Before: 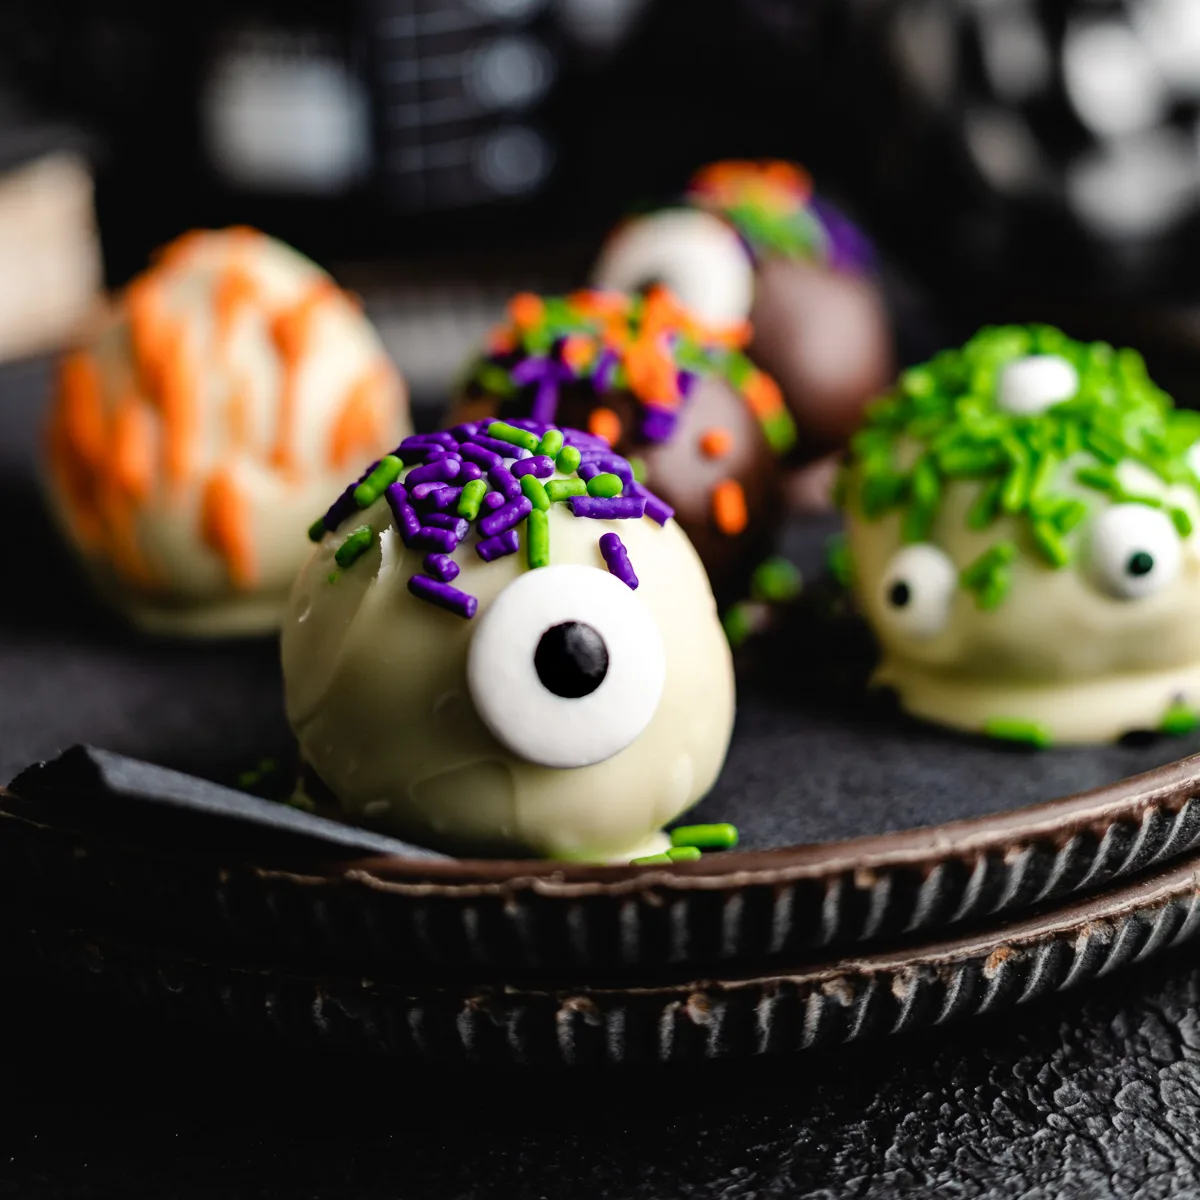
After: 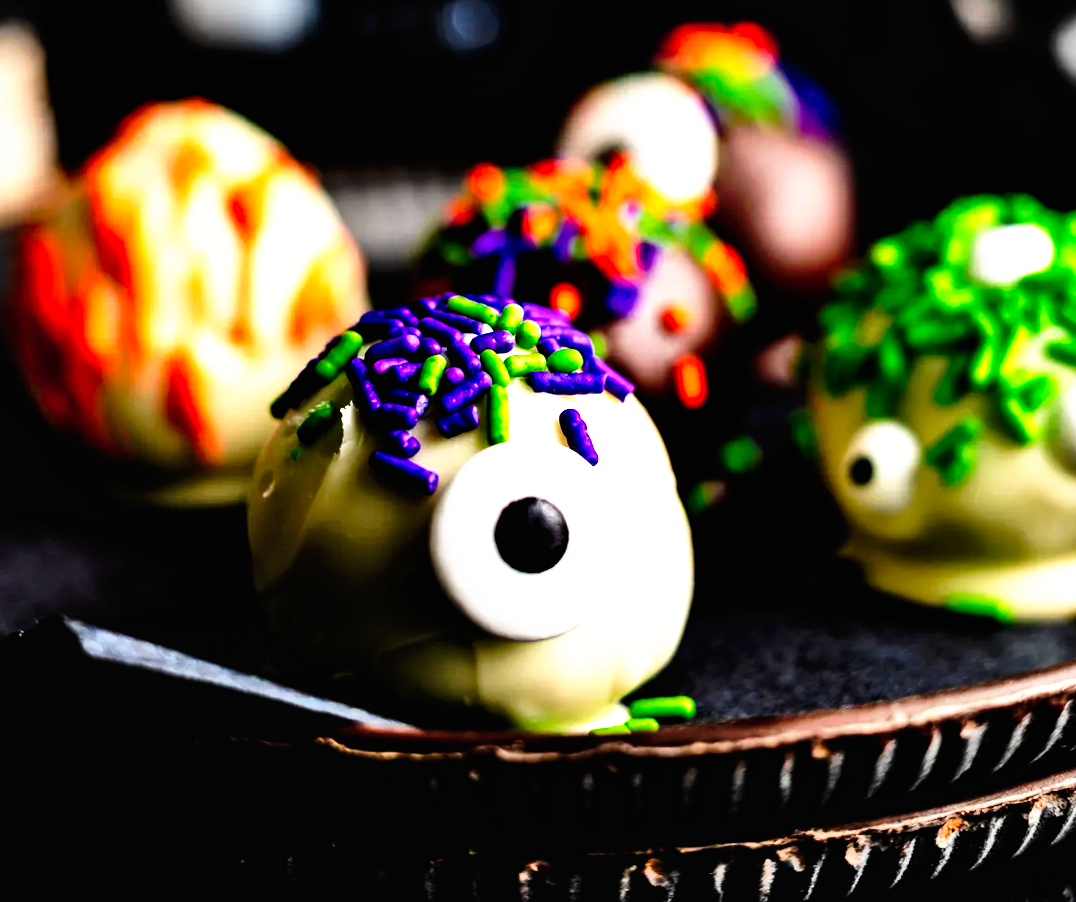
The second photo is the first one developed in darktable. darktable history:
shadows and highlights: white point adjustment 0.05, highlights color adjustment 55.9%, soften with gaussian
exposure: black level correction -0.002, exposure 0.54 EV, compensate highlight preservation false
rotate and perspective: rotation 0.074°, lens shift (vertical) 0.096, lens shift (horizontal) -0.041, crop left 0.043, crop right 0.952, crop top 0.024, crop bottom 0.979
crop and rotate: angle 0.03°, top 11.643%, right 5.651%, bottom 11.189%
tone curve: curves: ch0 [(0, 0) (0.003, 0.008) (0.011, 0.008) (0.025, 0.008) (0.044, 0.008) (0.069, 0.006) (0.1, 0.006) (0.136, 0.006) (0.177, 0.008) (0.224, 0.012) (0.277, 0.026) (0.335, 0.083) (0.399, 0.165) (0.468, 0.292) (0.543, 0.416) (0.623, 0.535) (0.709, 0.692) (0.801, 0.853) (0.898, 0.981) (1, 1)], preserve colors none
